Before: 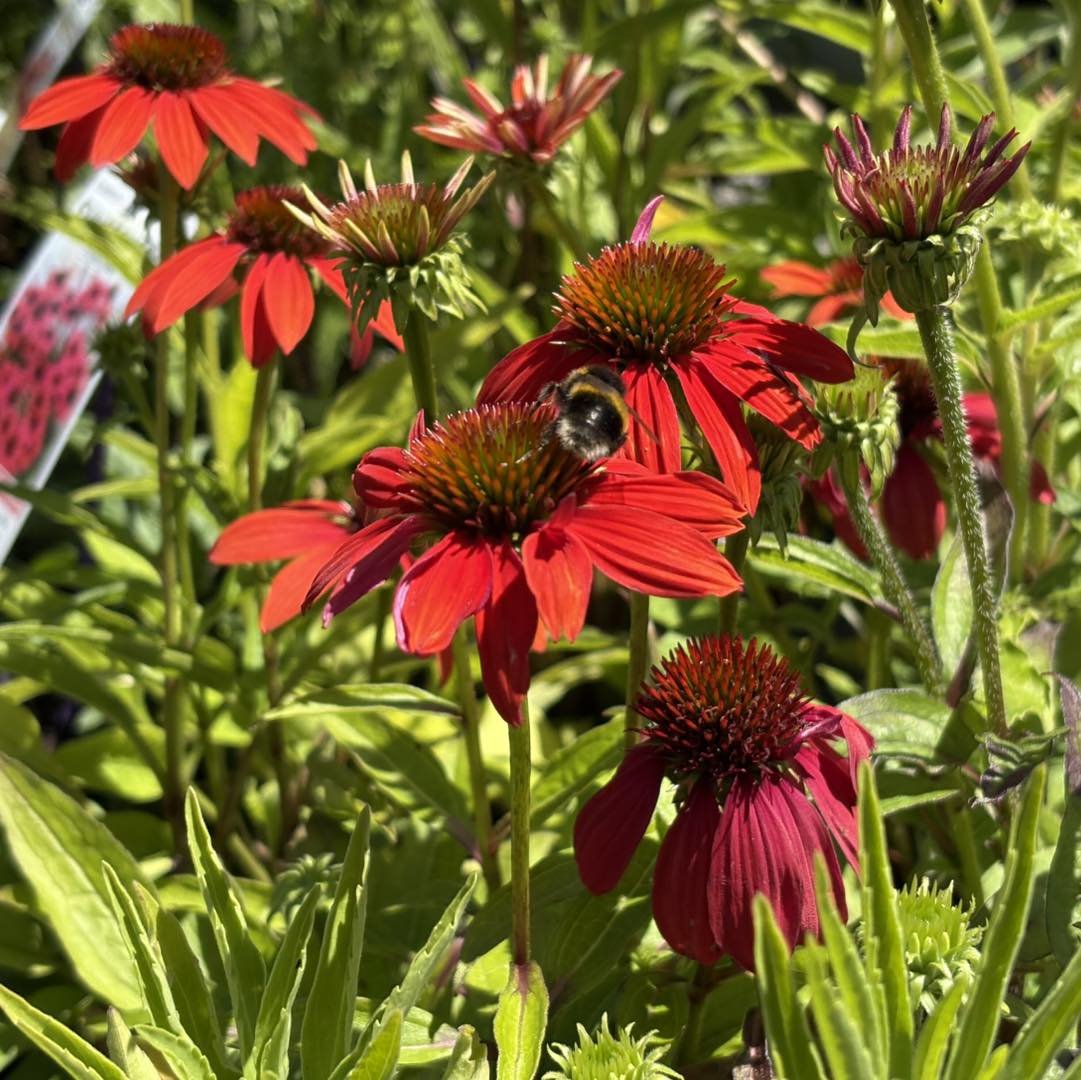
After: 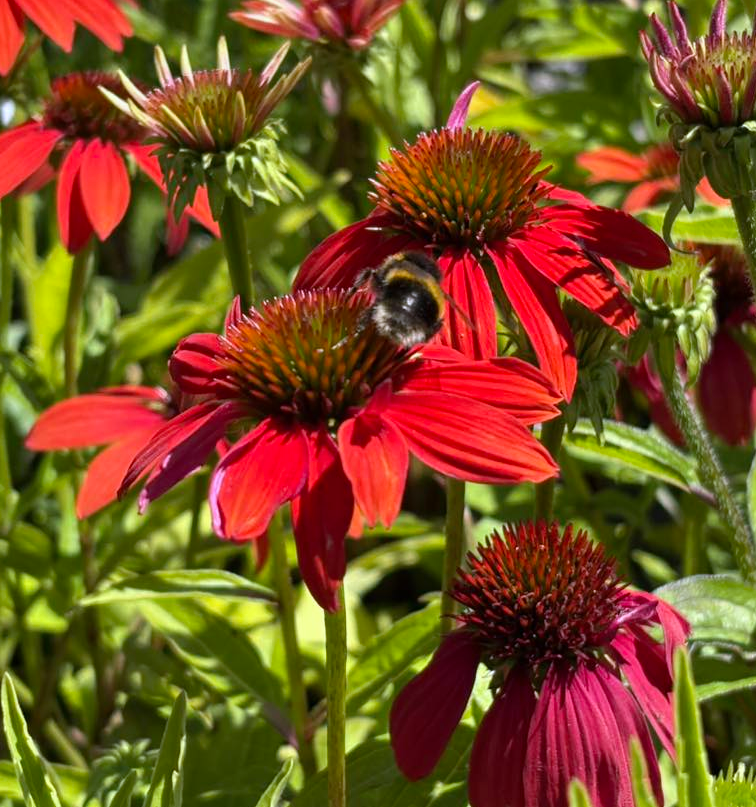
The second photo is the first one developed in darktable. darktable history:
white balance: red 0.967, blue 1.119, emerald 0.756
crop and rotate: left 17.046%, top 10.659%, right 12.989%, bottom 14.553%
shadows and highlights: shadows 37.27, highlights -28.18, soften with gaussian
